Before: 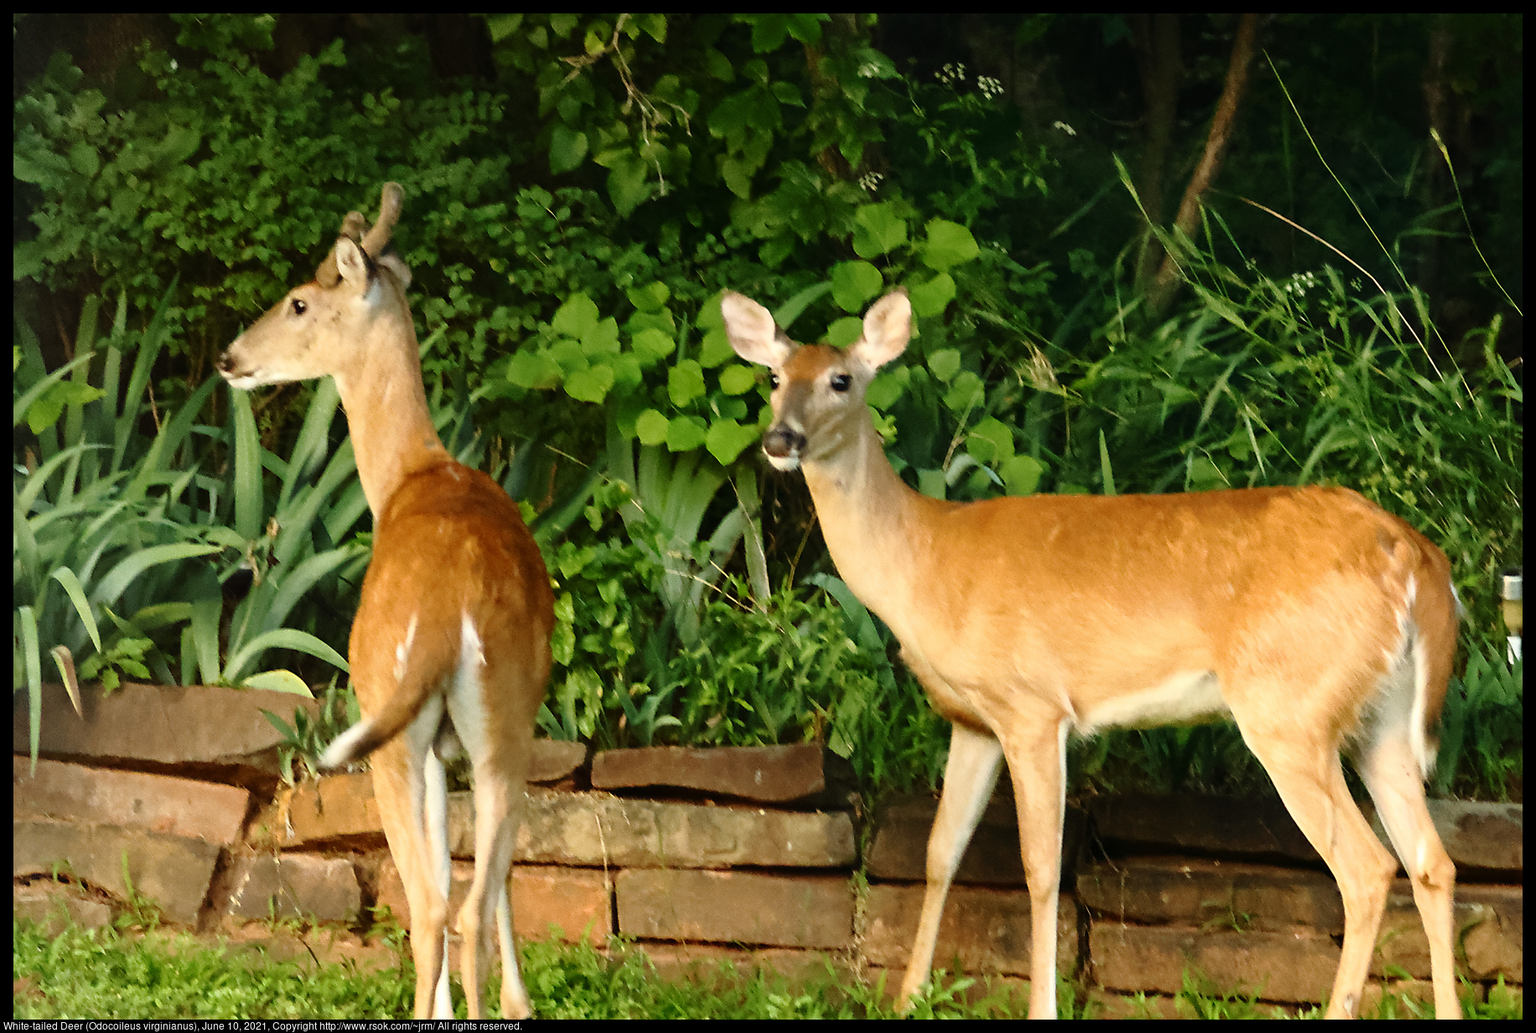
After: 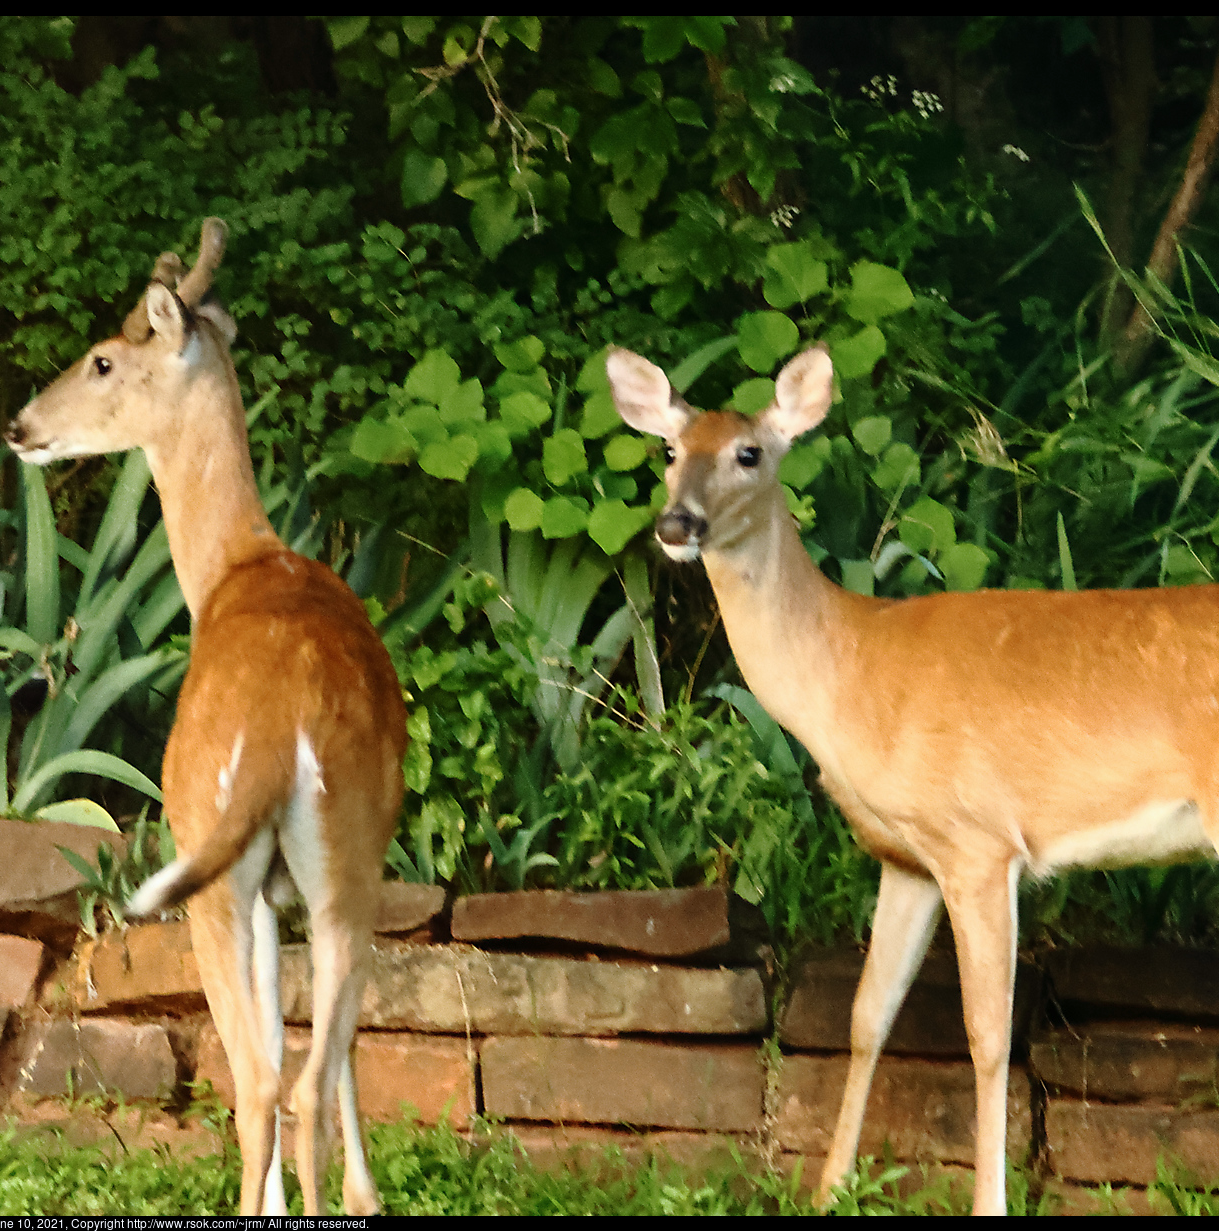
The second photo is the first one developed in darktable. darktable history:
color correction: highlights a* -0.091, highlights b* -5.72, shadows a* -0.136, shadows b* -0.094
crop and rotate: left 13.905%, right 19.538%
